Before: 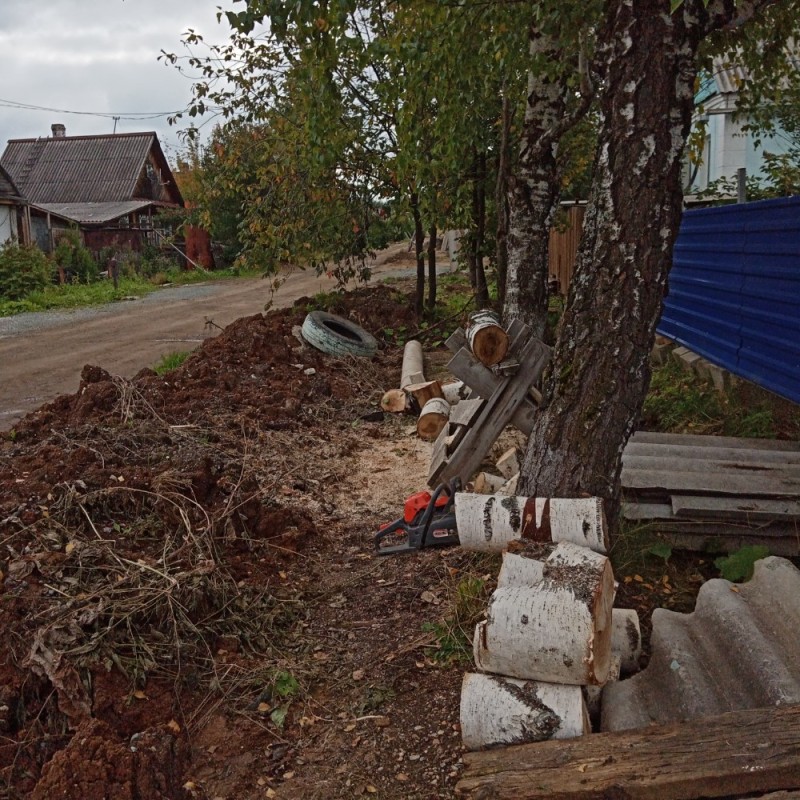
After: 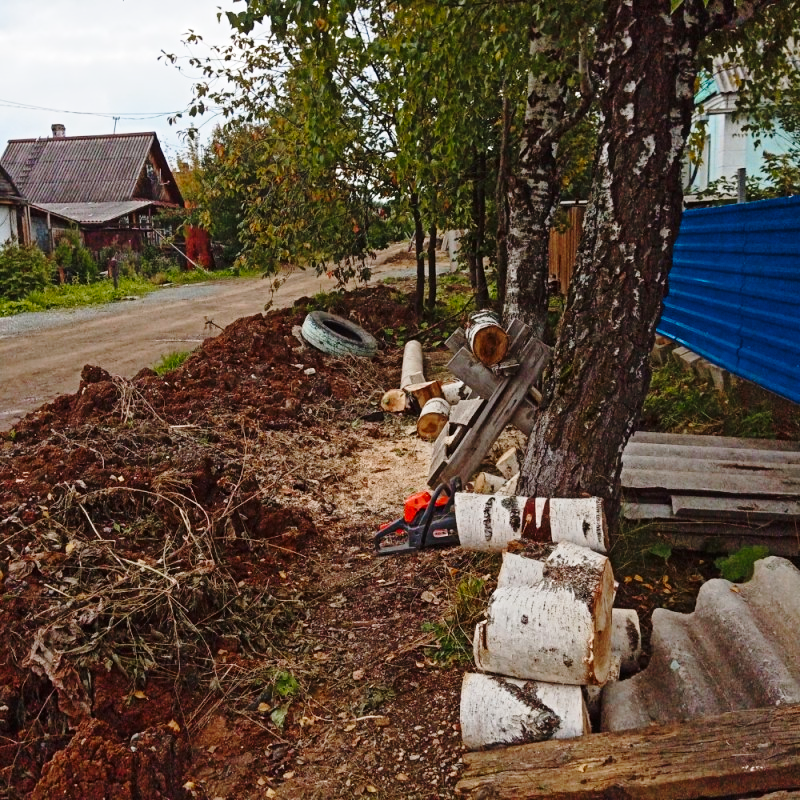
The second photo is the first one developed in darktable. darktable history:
color zones: curves: ch0 [(0.254, 0.492) (0.724, 0.62)]; ch1 [(0.25, 0.528) (0.719, 0.796)]; ch2 [(0, 0.472) (0.25, 0.5) (0.73, 0.184)]
base curve: curves: ch0 [(0, 0) (0.028, 0.03) (0.121, 0.232) (0.46, 0.748) (0.859, 0.968) (1, 1)], preserve colors none
